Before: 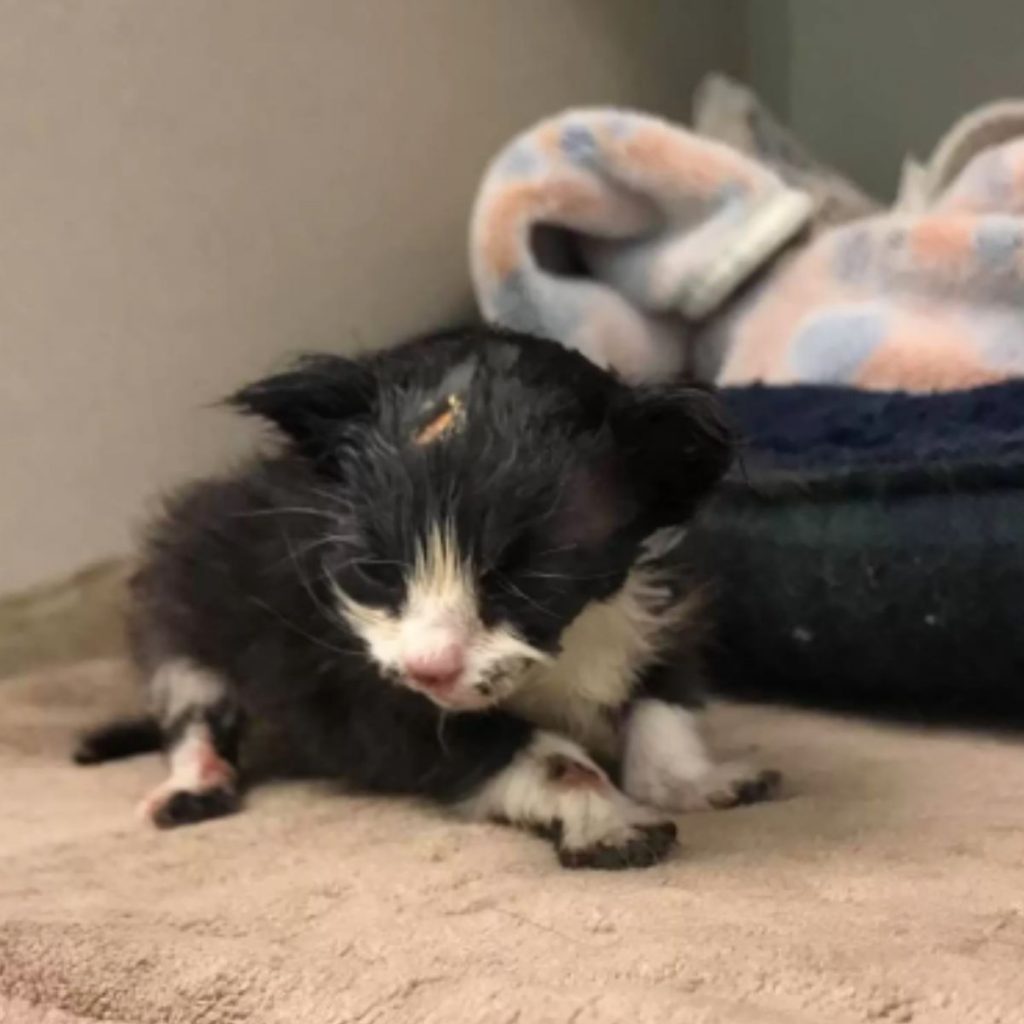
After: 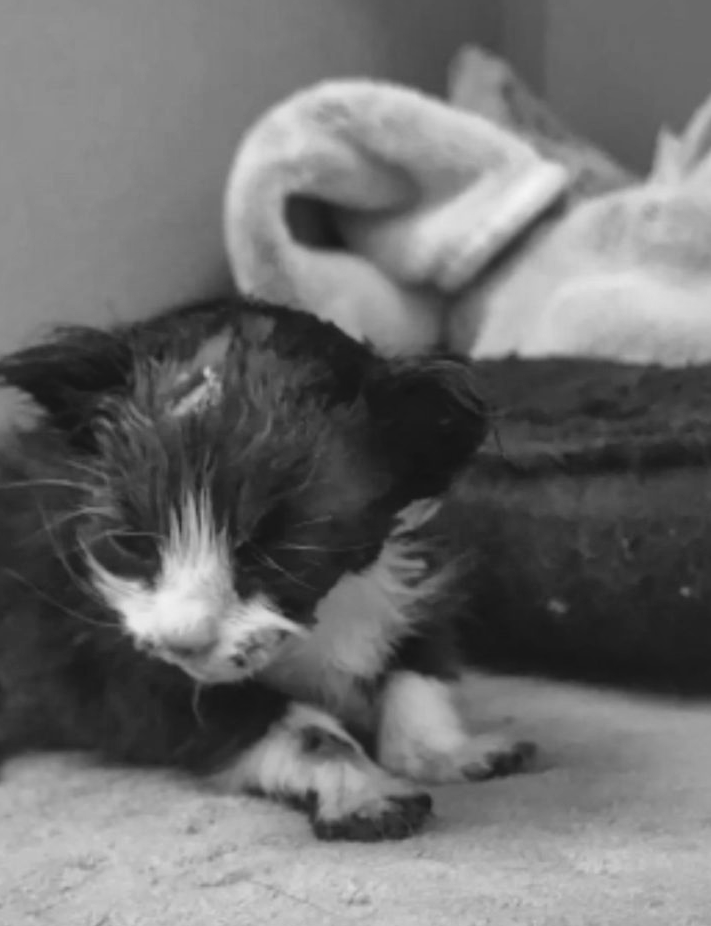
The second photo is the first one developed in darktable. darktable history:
crop and rotate: left 24%, top 2.78%, right 6.555%, bottom 6.782%
contrast brightness saturation: contrast -0.195, saturation 0.187
local contrast: mode bilateral grid, contrast 21, coarseness 50, detail 150%, midtone range 0.2
color calibration: output gray [0.21, 0.42, 0.37, 0], illuminant custom, x 0.388, y 0.387, temperature 3815.78 K, gamut compression 2.99
exposure: exposure 0.179 EV, compensate highlight preservation false
